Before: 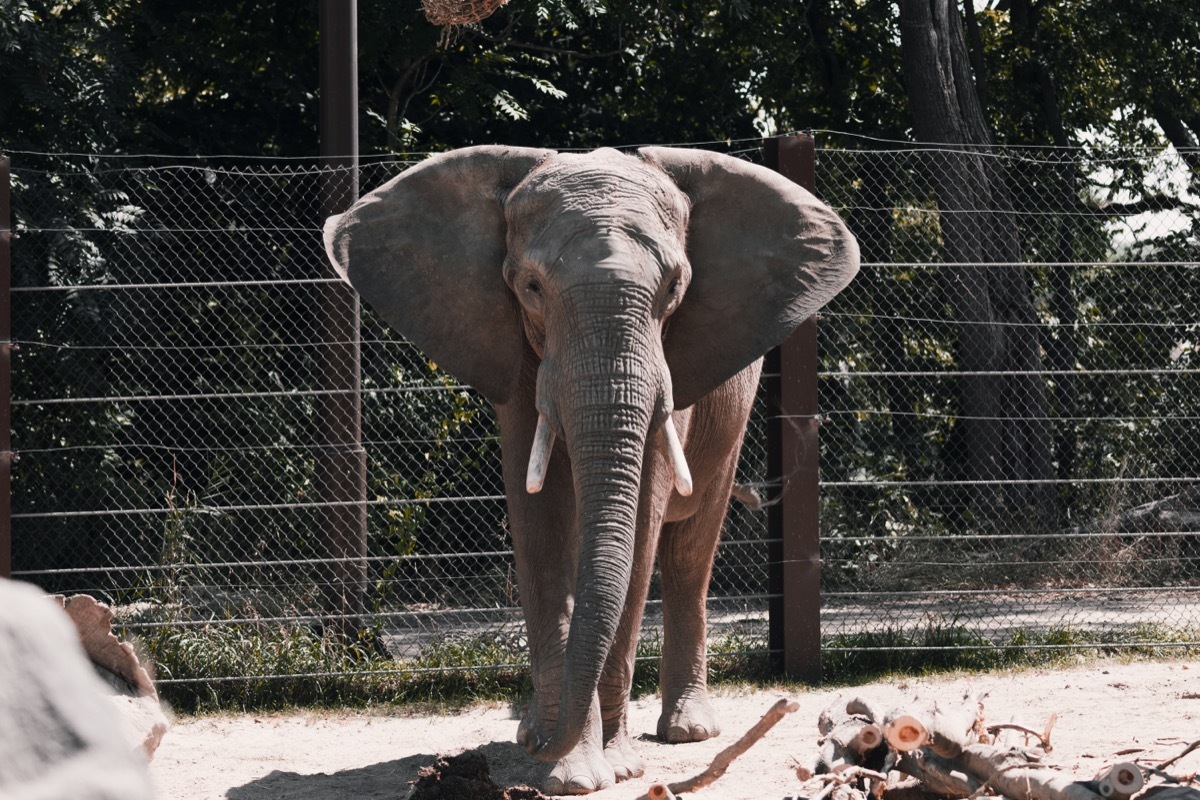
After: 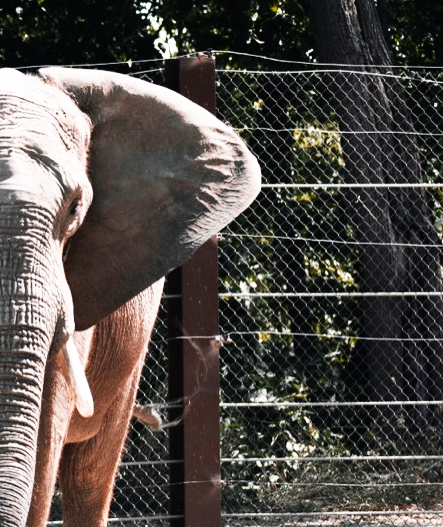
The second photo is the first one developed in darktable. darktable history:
crop and rotate: left 49.92%, top 10.091%, right 13.158%, bottom 23.953%
base curve: curves: ch0 [(0, 0) (0.007, 0.004) (0.027, 0.03) (0.046, 0.07) (0.207, 0.54) (0.442, 0.872) (0.673, 0.972) (1, 1)], exposure shift 0.586, preserve colors none
